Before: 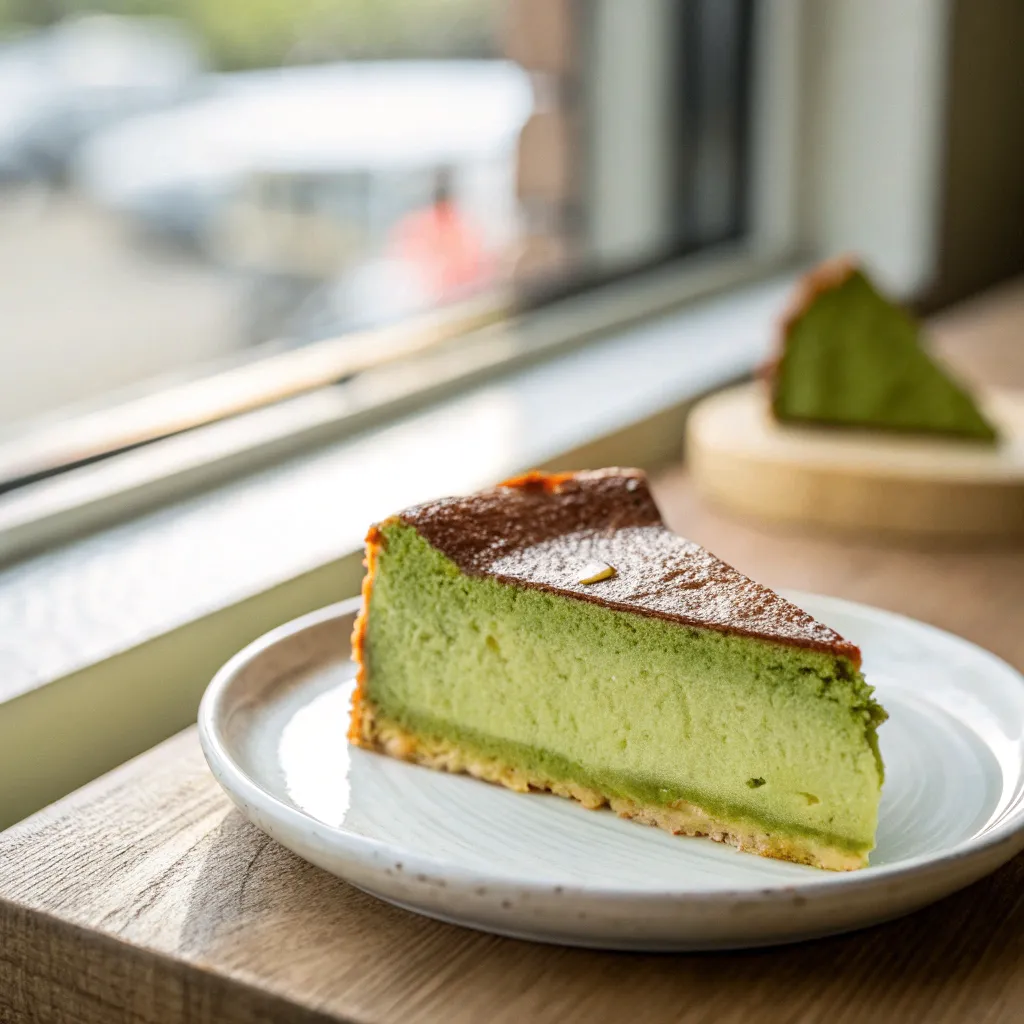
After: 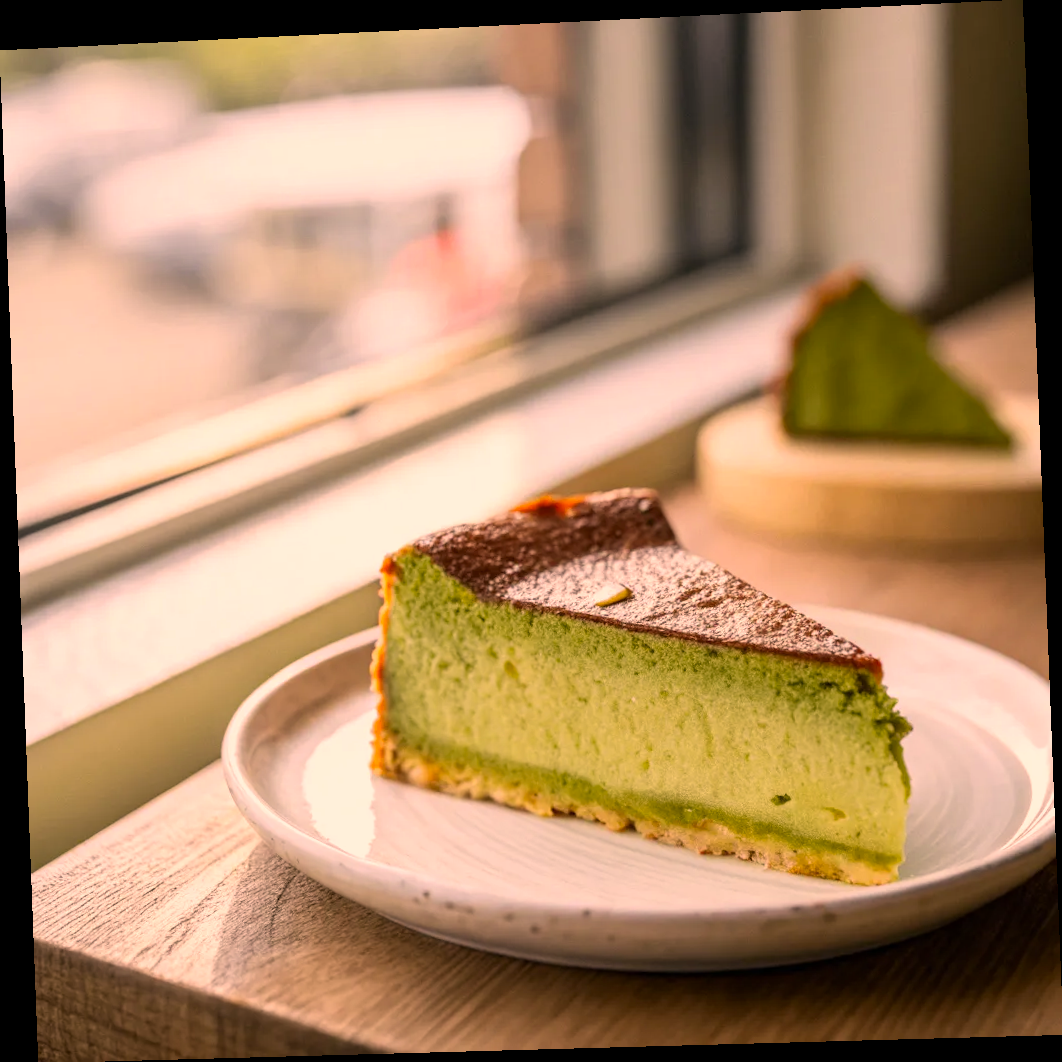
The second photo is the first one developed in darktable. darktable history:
color correction: highlights a* 21.16, highlights b* 19.61
rotate and perspective: rotation -2.22°, lens shift (horizontal) -0.022, automatic cropping off
